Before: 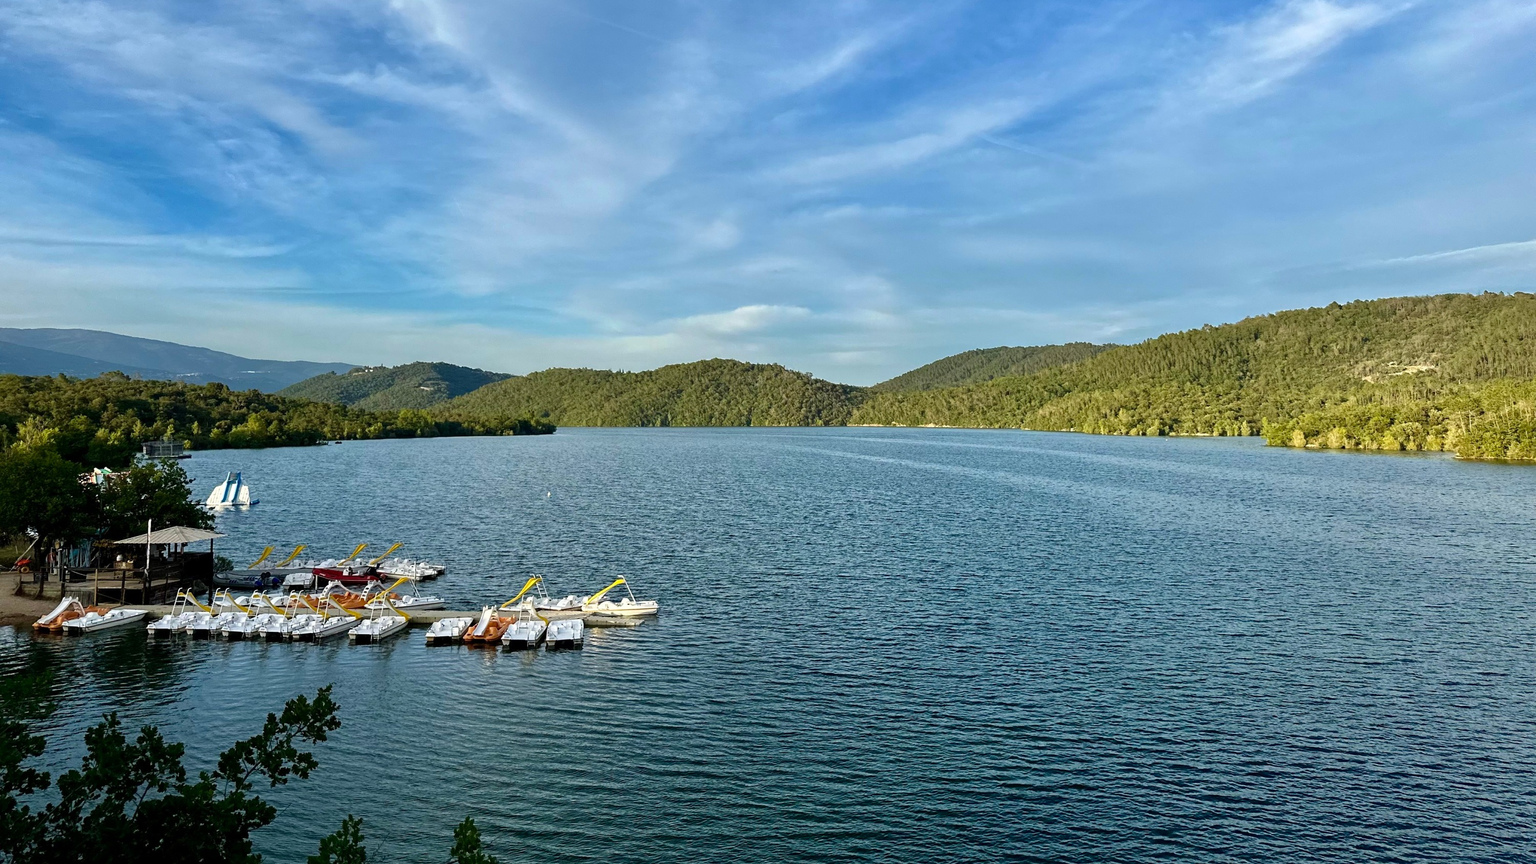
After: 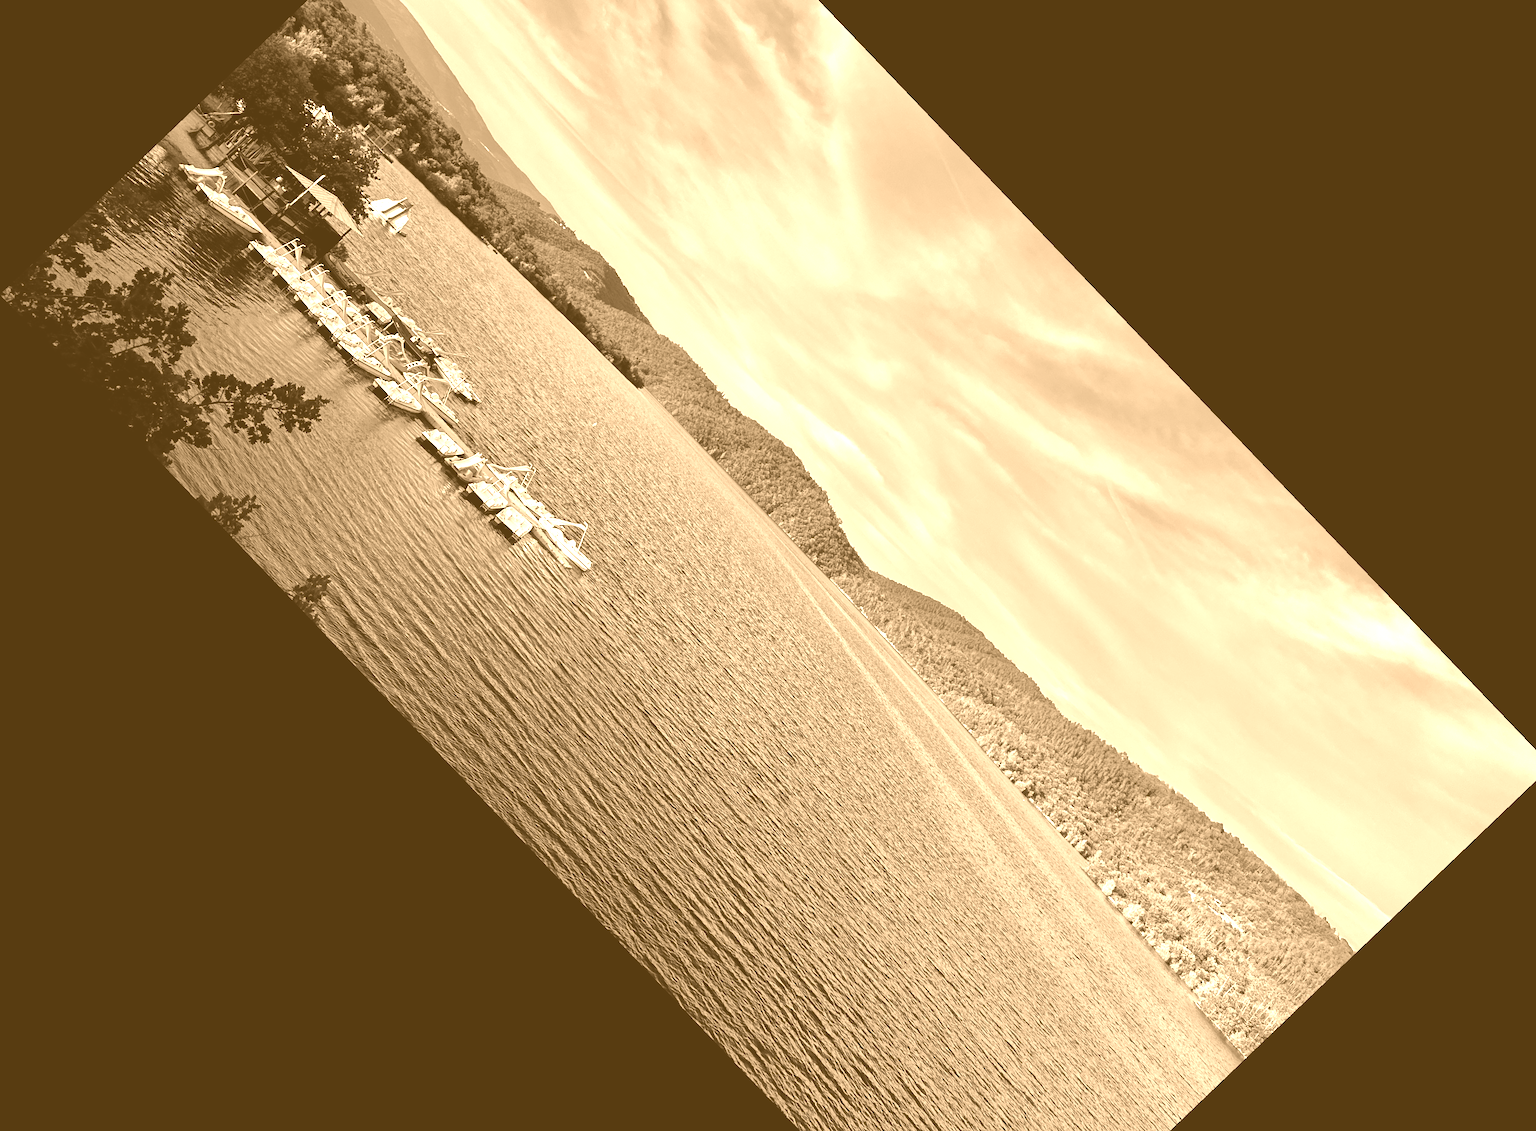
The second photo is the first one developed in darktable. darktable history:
local contrast: mode bilateral grid, contrast 20, coarseness 50, detail 120%, midtone range 0.2
crop and rotate: angle -46.26°, top 16.234%, right 0.912%, bottom 11.704%
colorize: hue 28.8°, source mix 100%
